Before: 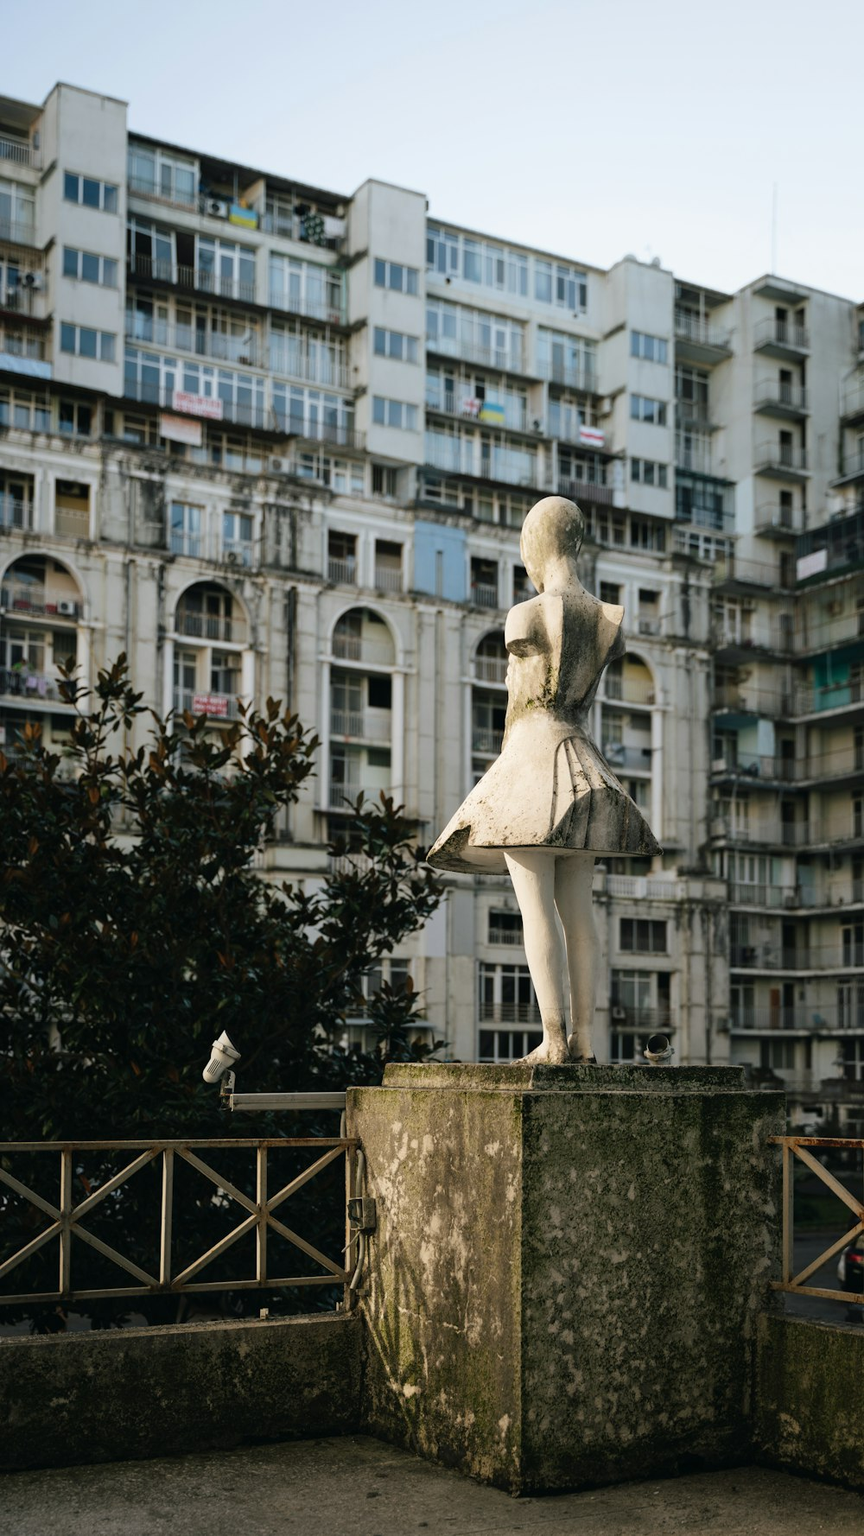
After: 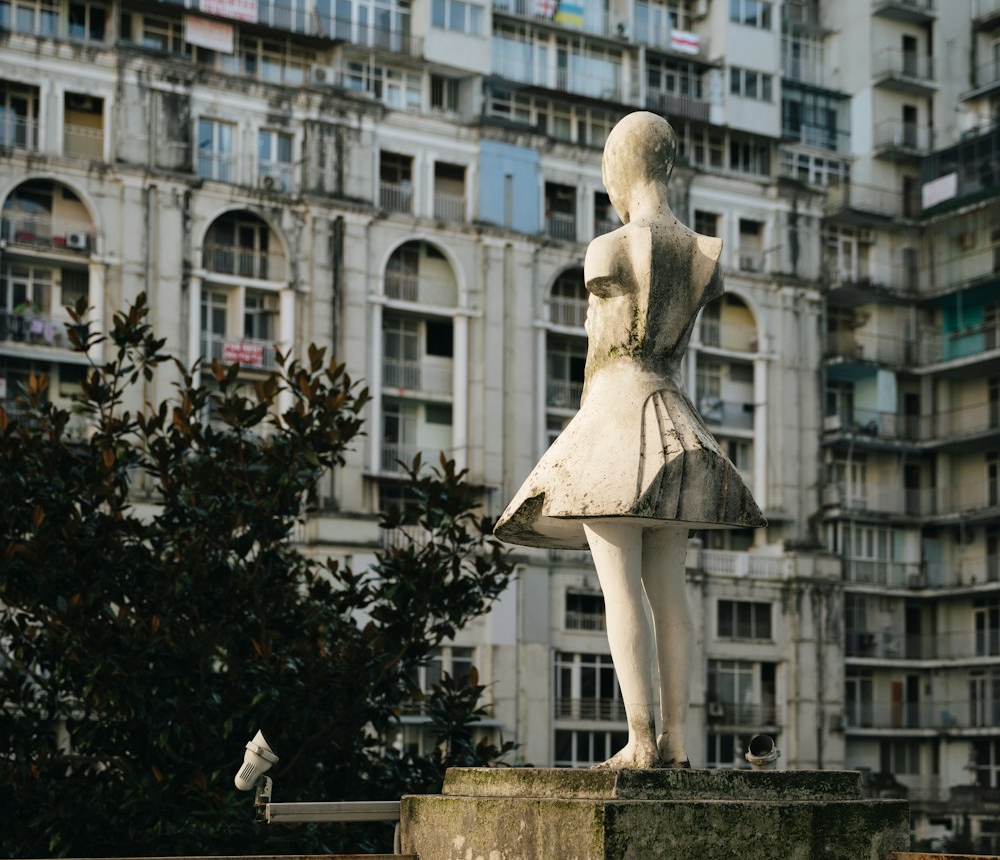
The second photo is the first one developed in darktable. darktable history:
crop and rotate: top 26.056%, bottom 25.543%
